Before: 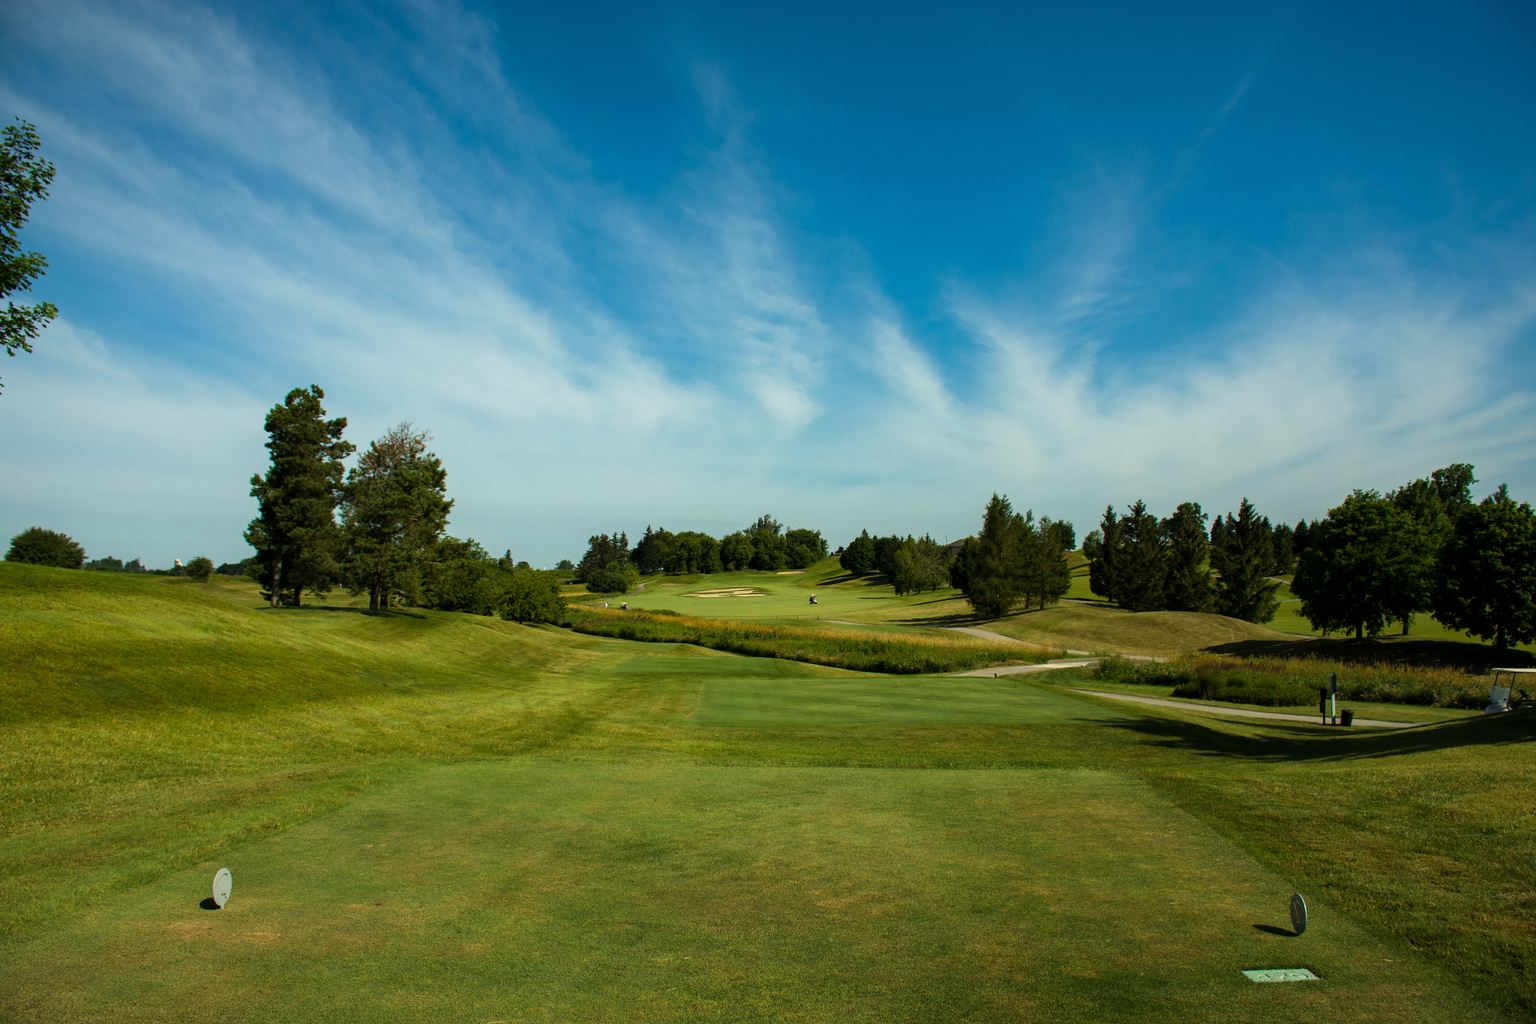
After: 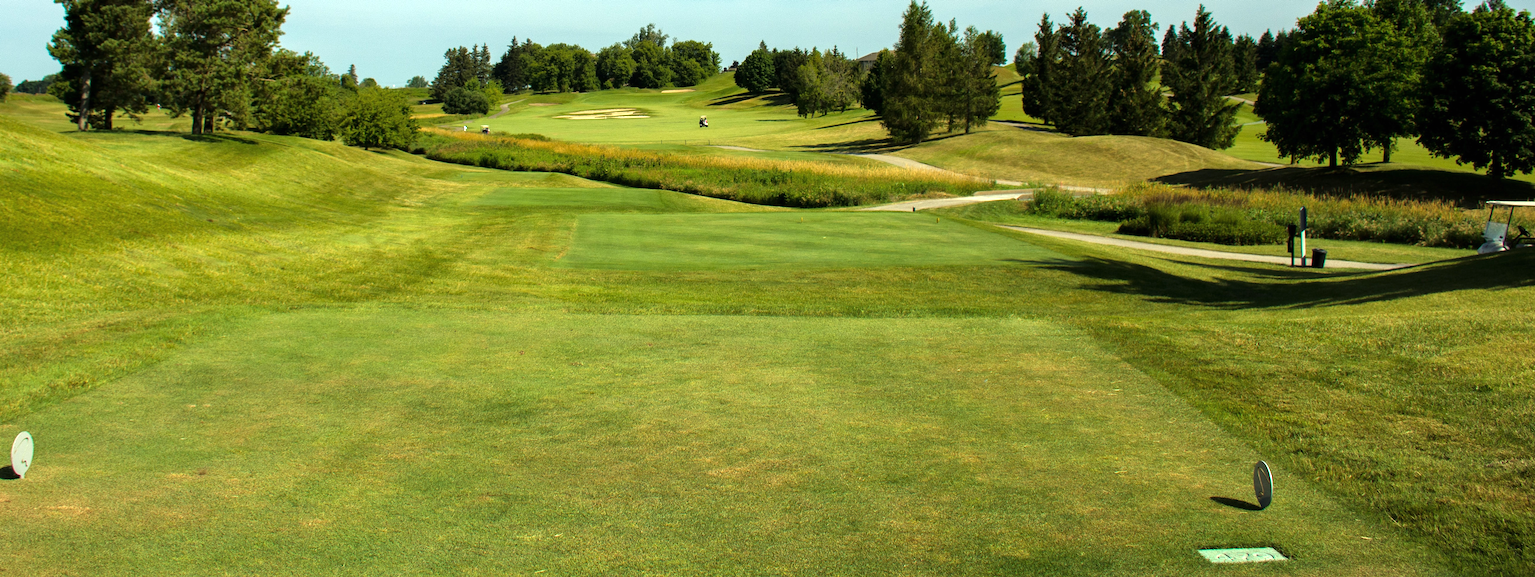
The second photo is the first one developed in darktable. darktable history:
tone equalizer: -8 EV 0.009 EV, -7 EV -0.034 EV, -6 EV 0.036 EV, -5 EV 0.051 EV, -4 EV 0.3 EV, -3 EV 0.669 EV, -2 EV 0.577 EV, -1 EV 0.208 EV, +0 EV 0.026 EV
exposure: black level correction 0, exposure 0.698 EV, compensate exposure bias true, compensate highlight preservation false
crop and rotate: left 13.265%, top 48.274%, bottom 2.822%
